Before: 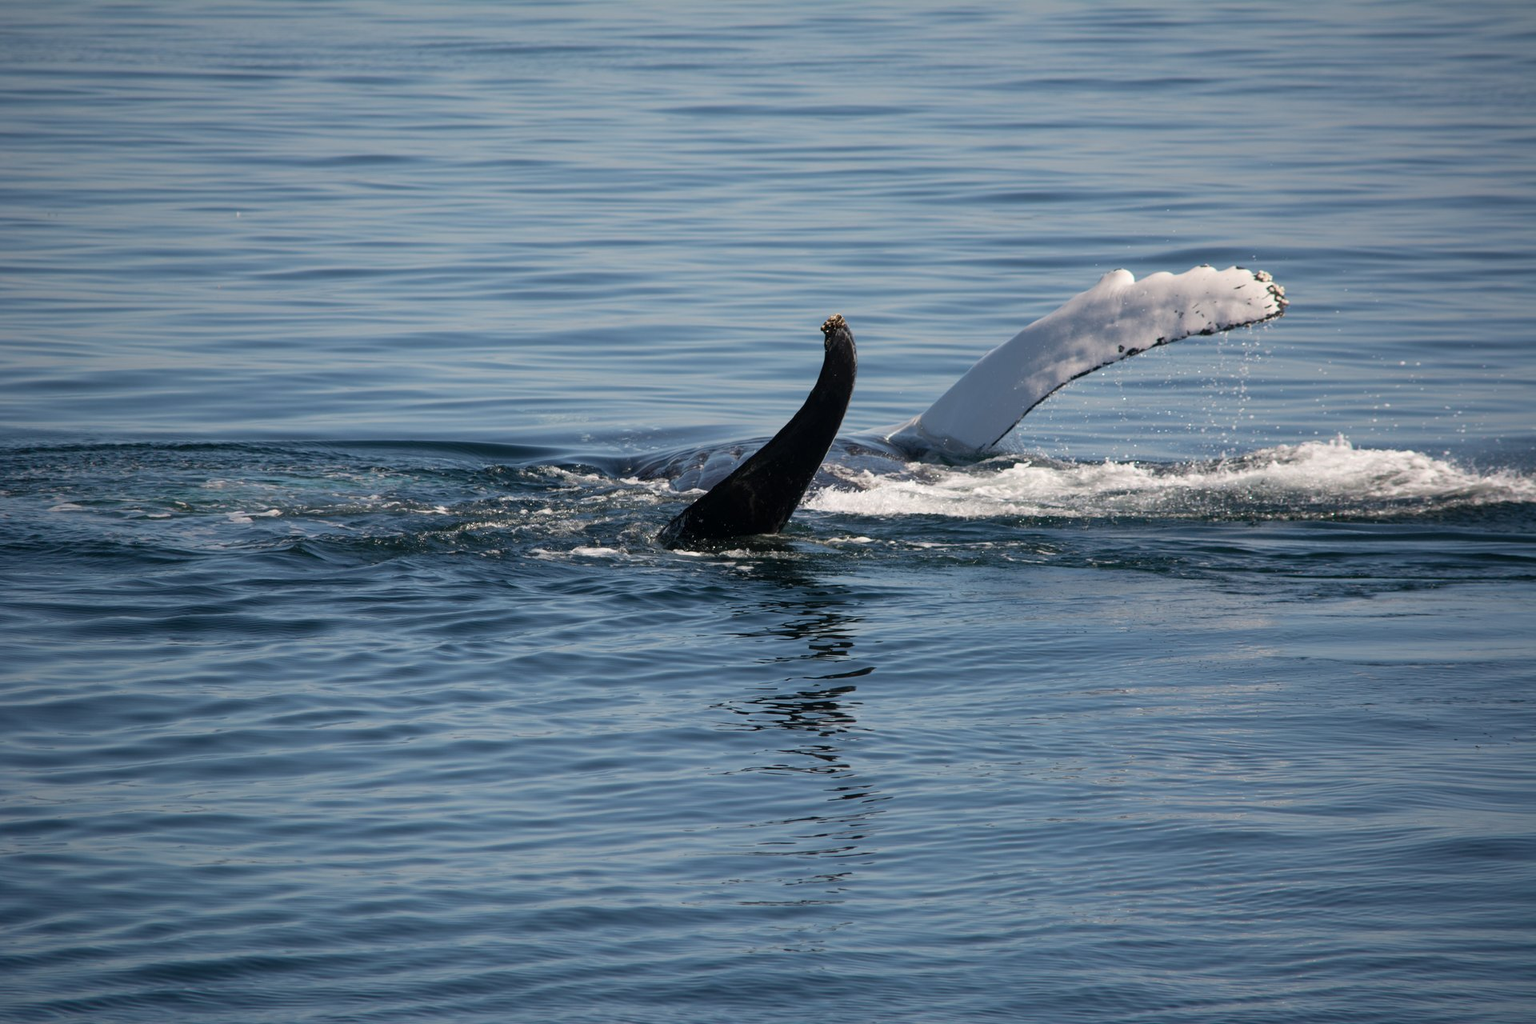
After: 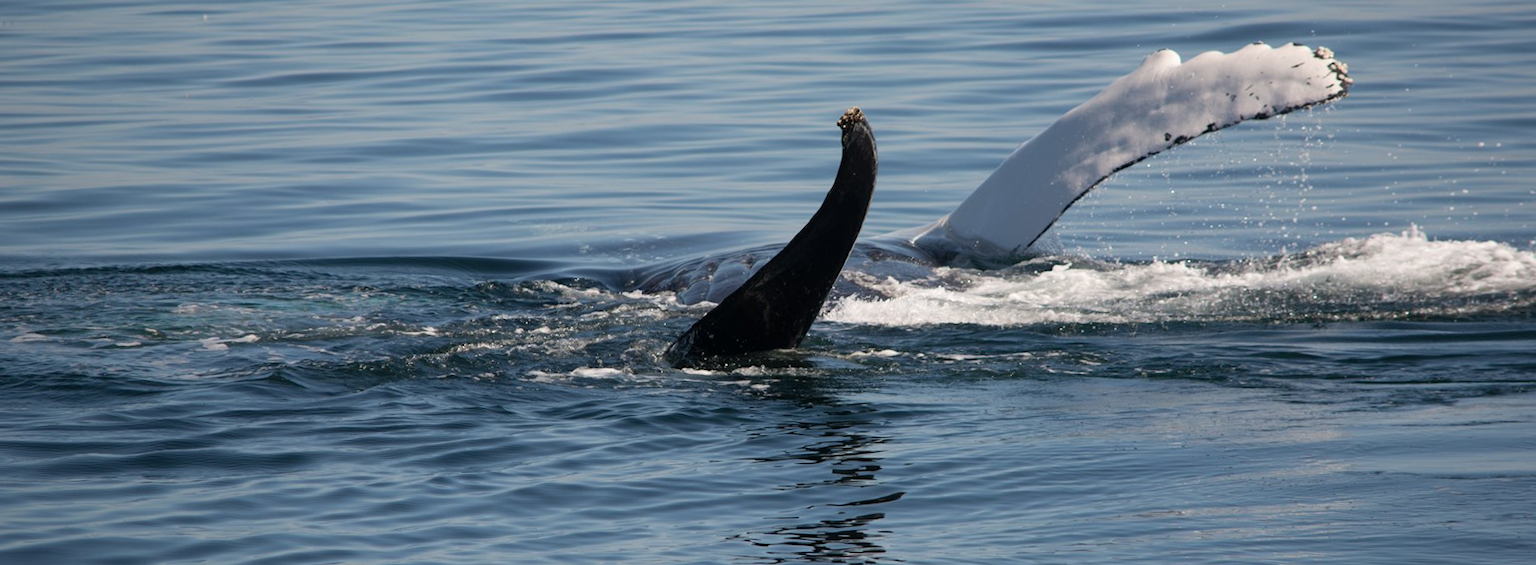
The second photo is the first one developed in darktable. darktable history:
rotate and perspective: rotation -1.32°, lens shift (horizontal) -0.031, crop left 0.015, crop right 0.985, crop top 0.047, crop bottom 0.982
crop: left 1.744%, top 19.225%, right 5.069%, bottom 28.357%
